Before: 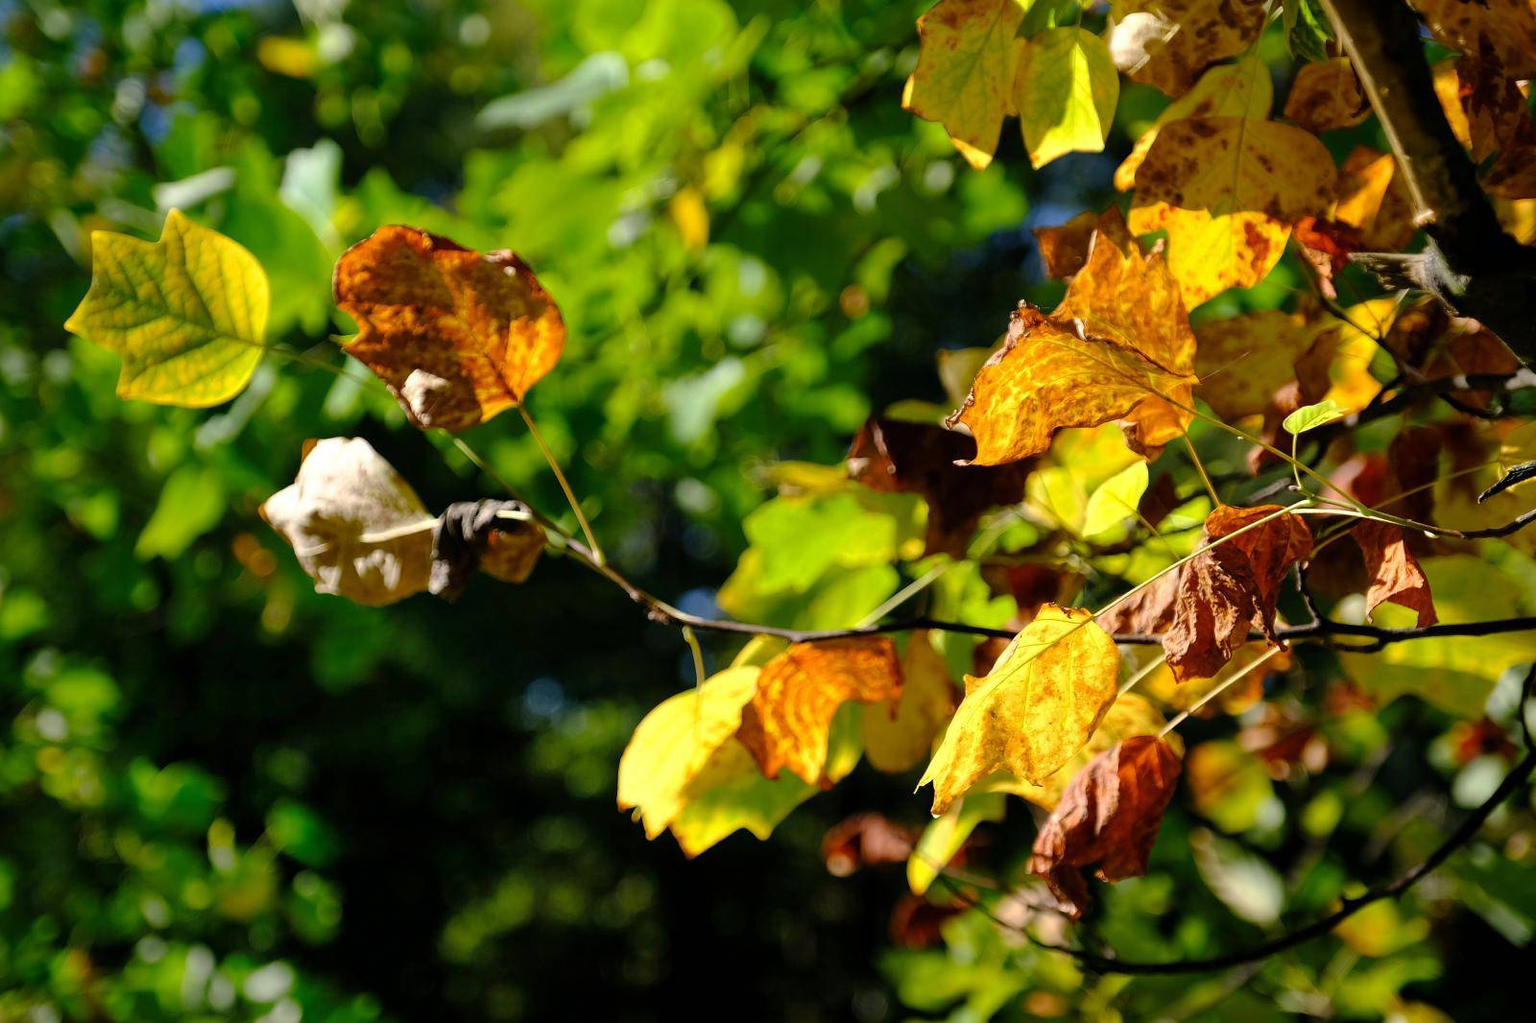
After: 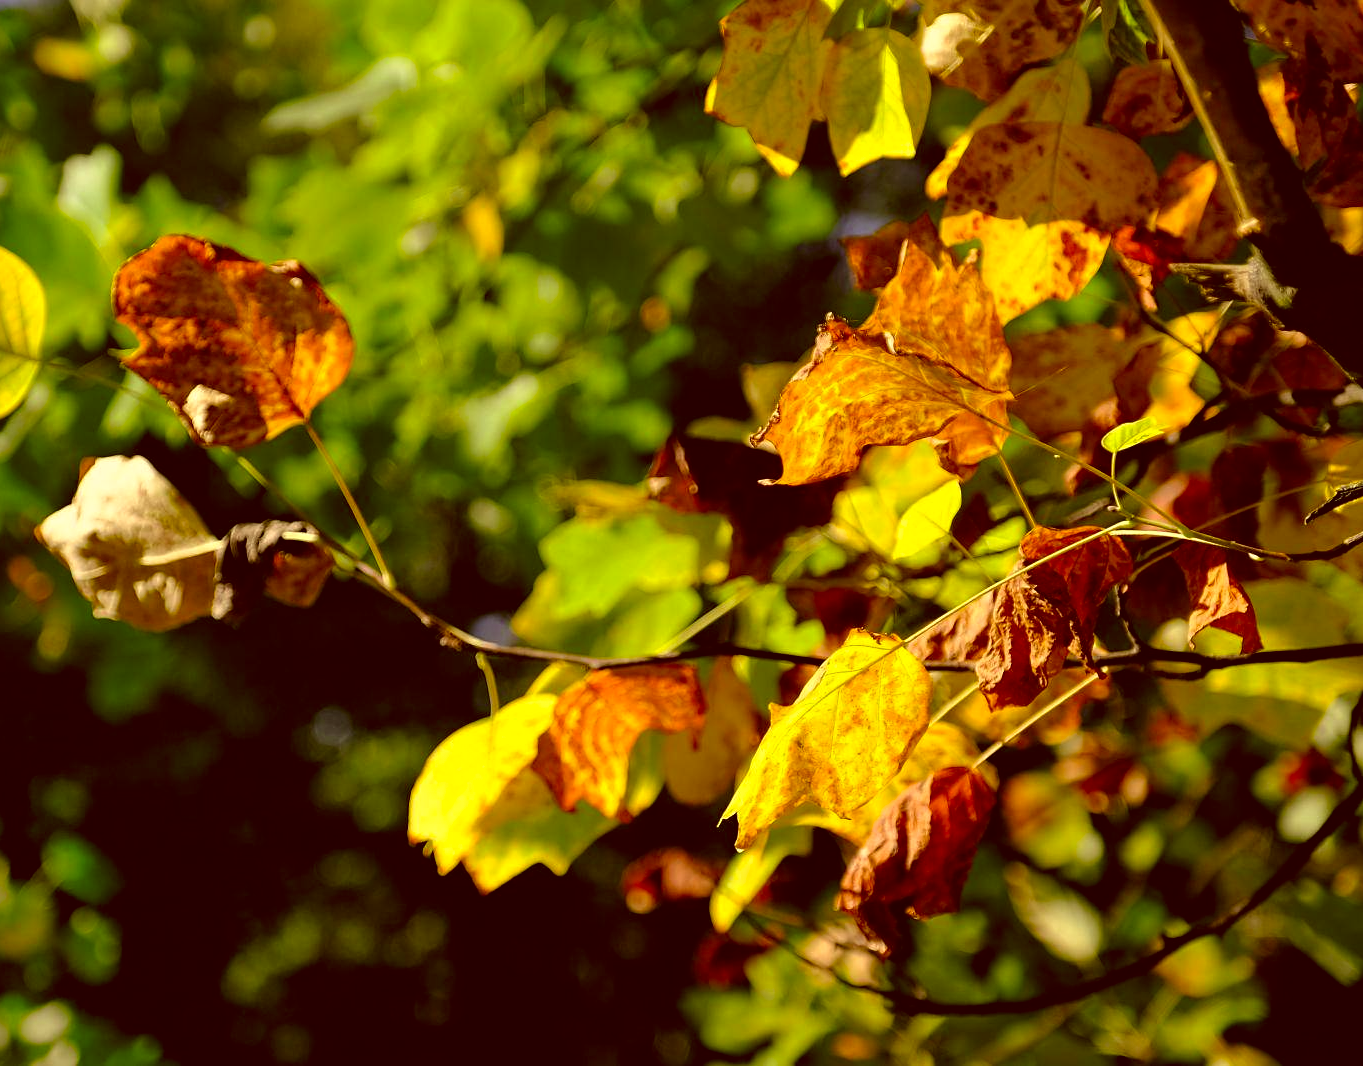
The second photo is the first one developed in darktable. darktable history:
crop and rotate: left 14.77%
sharpen: amount 0.201
color correction: highlights a* 1.12, highlights b* 24.98, shadows a* 15.99, shadows b* 25.01
